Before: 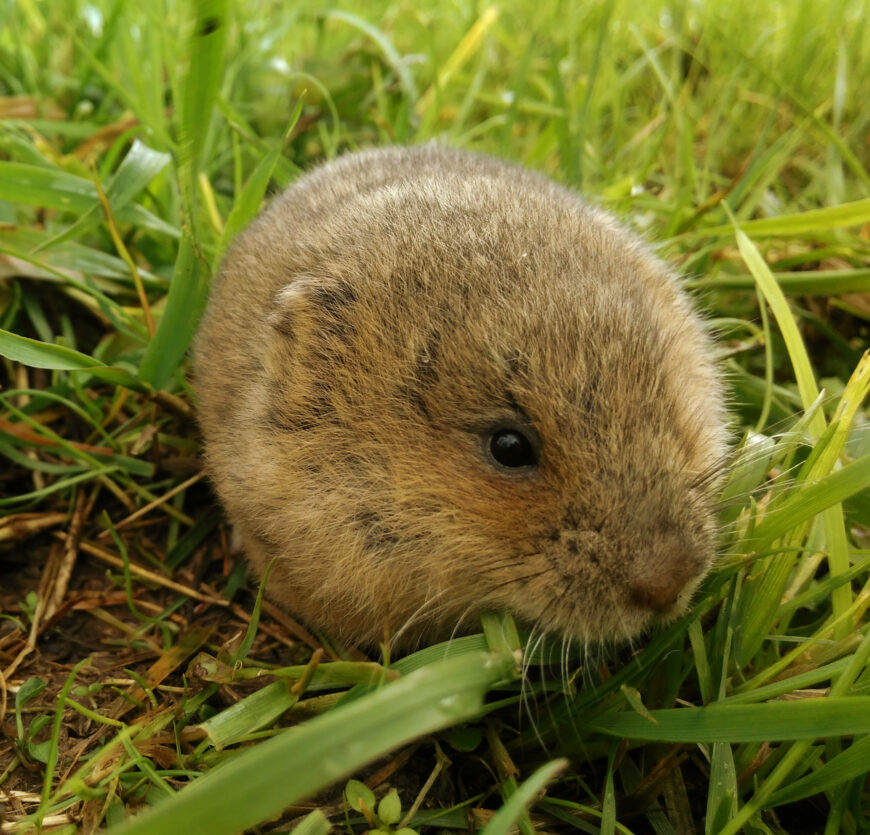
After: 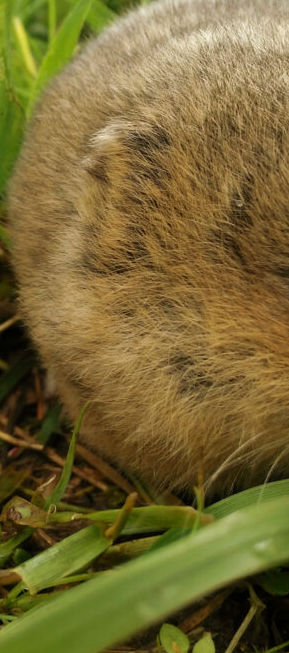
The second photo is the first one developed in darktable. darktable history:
crop and rotate: left 21.465%, top 18.714%, right 45.313%, bottom 2.992%
